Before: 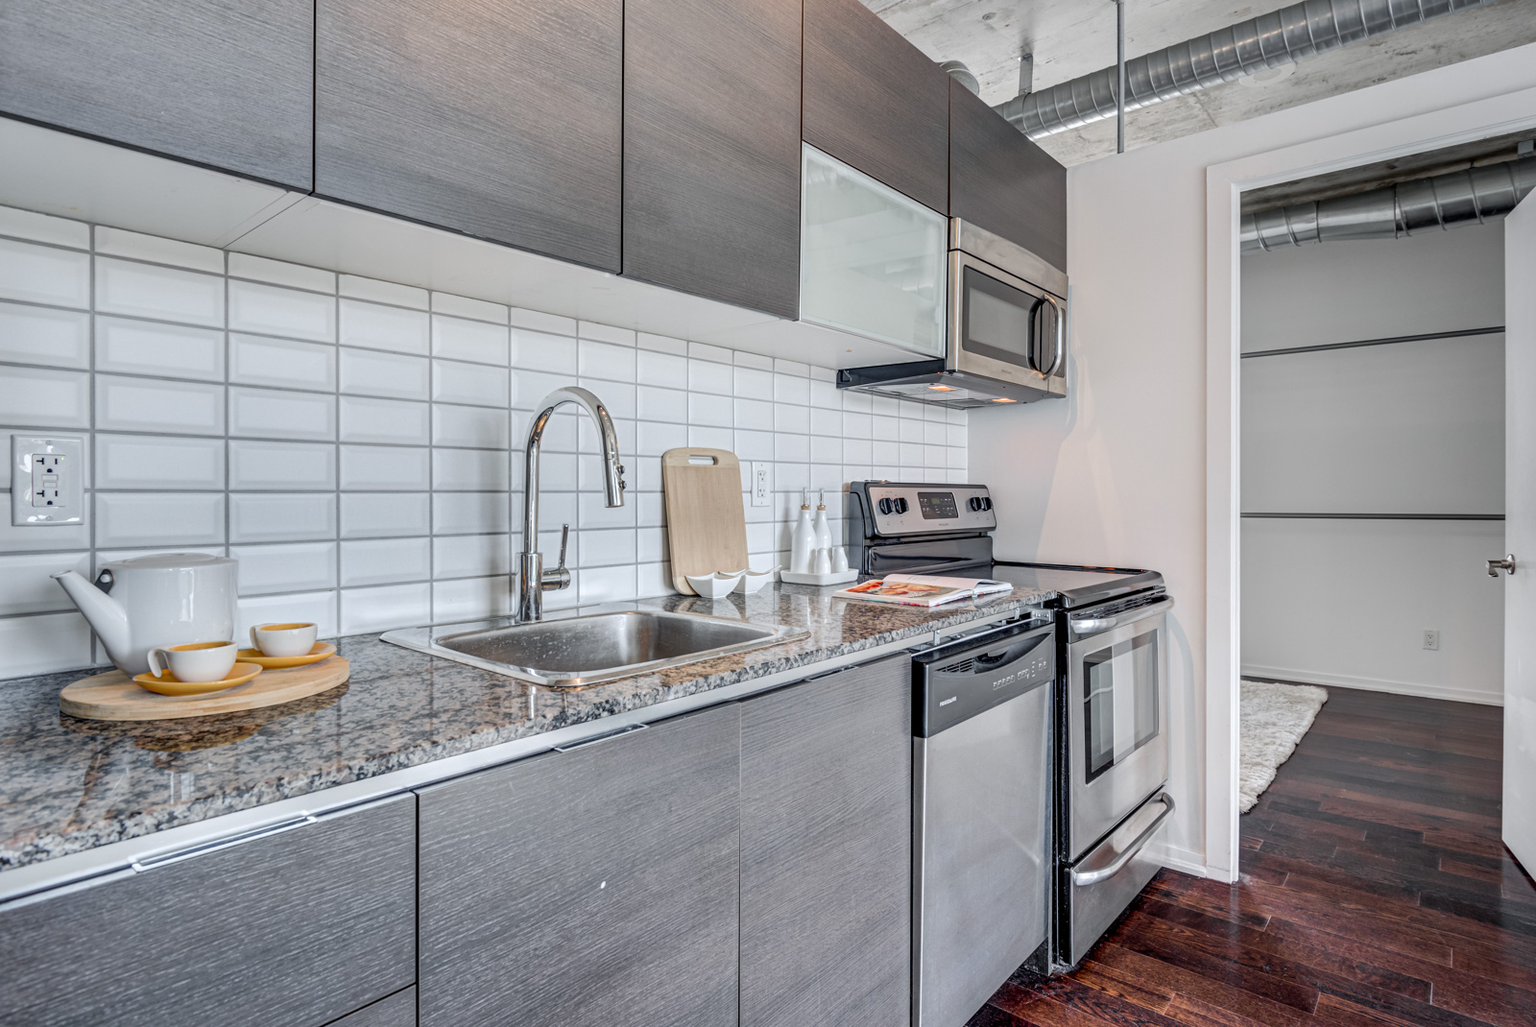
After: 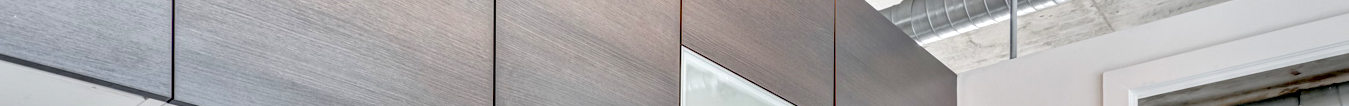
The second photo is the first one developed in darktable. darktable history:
tone equalizer: -8 EV 2 EV, -7 EV 2 EV, -6 EV 2 EV, -5 EV 2 EV, -4 EV 2 EV, -3 EV 1.5 EV, -2 EV 1 EV, -1 EV 0.5 EV
crop and rotate: left 9.644%, top 9.491%, right 6.021%, bottom 80.509%
exposure: black level correction 0.007, exposure 0.093 EV, compensate highlight preservation false
